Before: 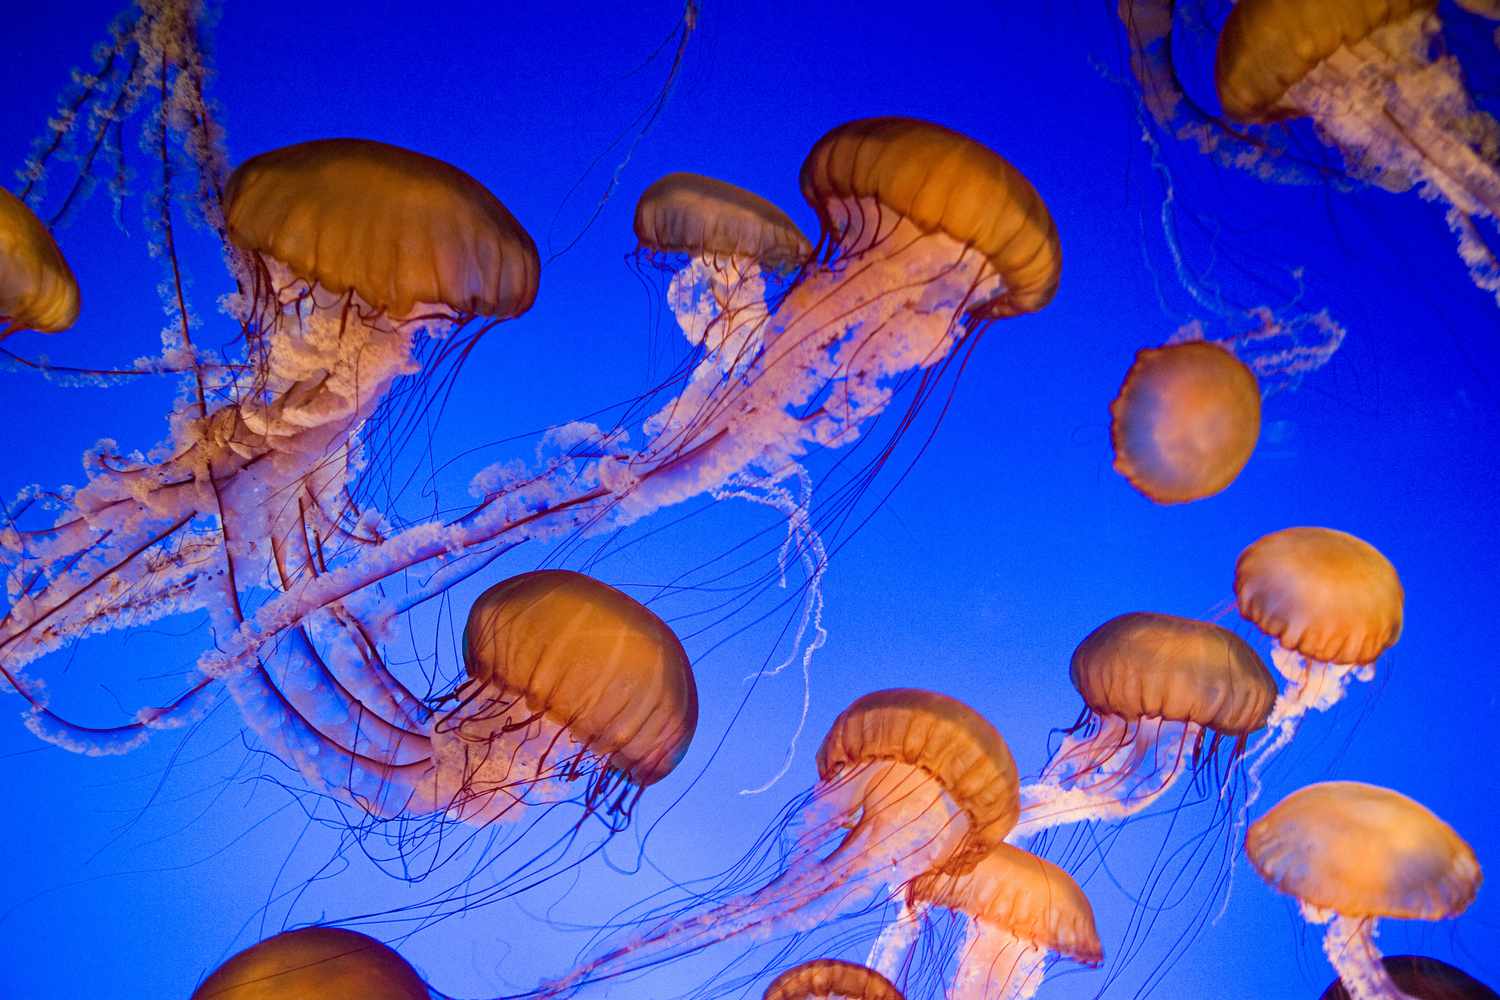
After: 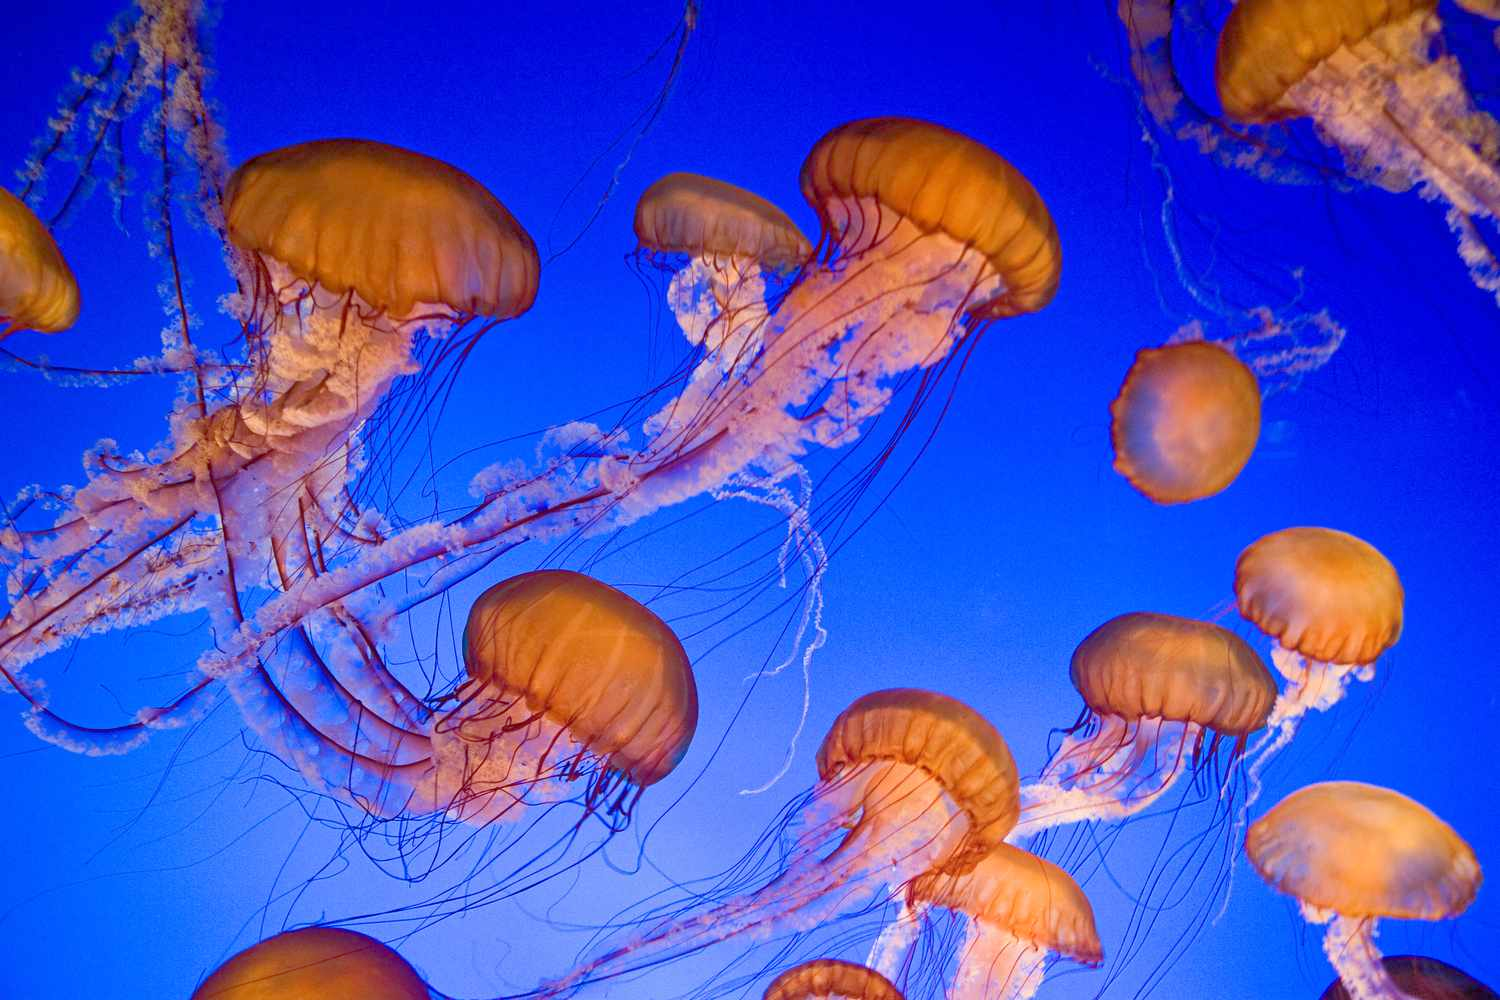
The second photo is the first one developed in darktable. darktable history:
tone equalizer: -7 EV 0.165 EV, -6 EV 0.567 EV, -5 EV 1.15 EV, -4 EV 1.37 EV, -3 EV 1.12 EV, -2 EV 0.6 EV, -1 EV 0.15 EV
